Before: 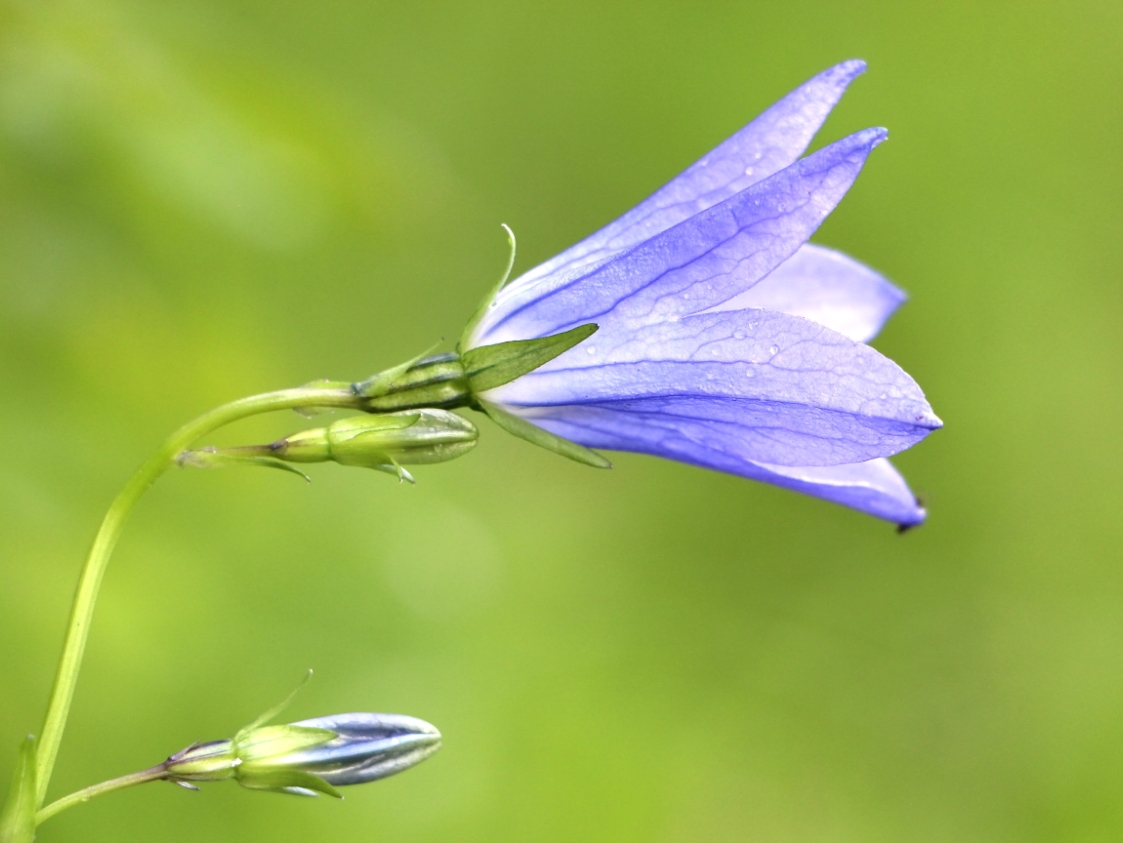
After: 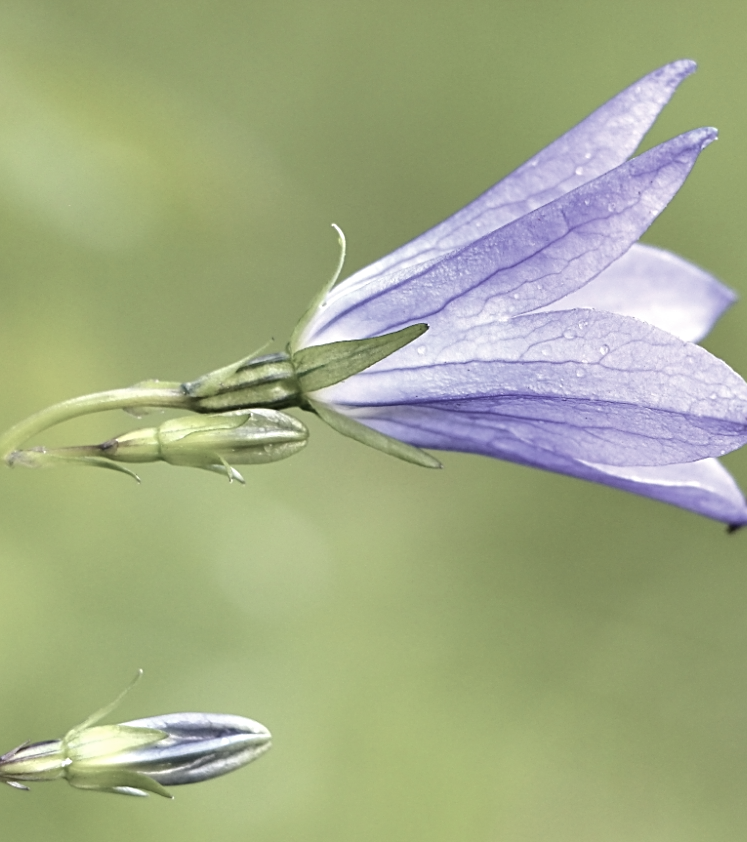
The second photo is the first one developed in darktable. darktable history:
sharpen: on, module defaults
color correction: highlights b* 0.016, saturation 0.499
crop and rotate: left 15.173%, right 18.264%
